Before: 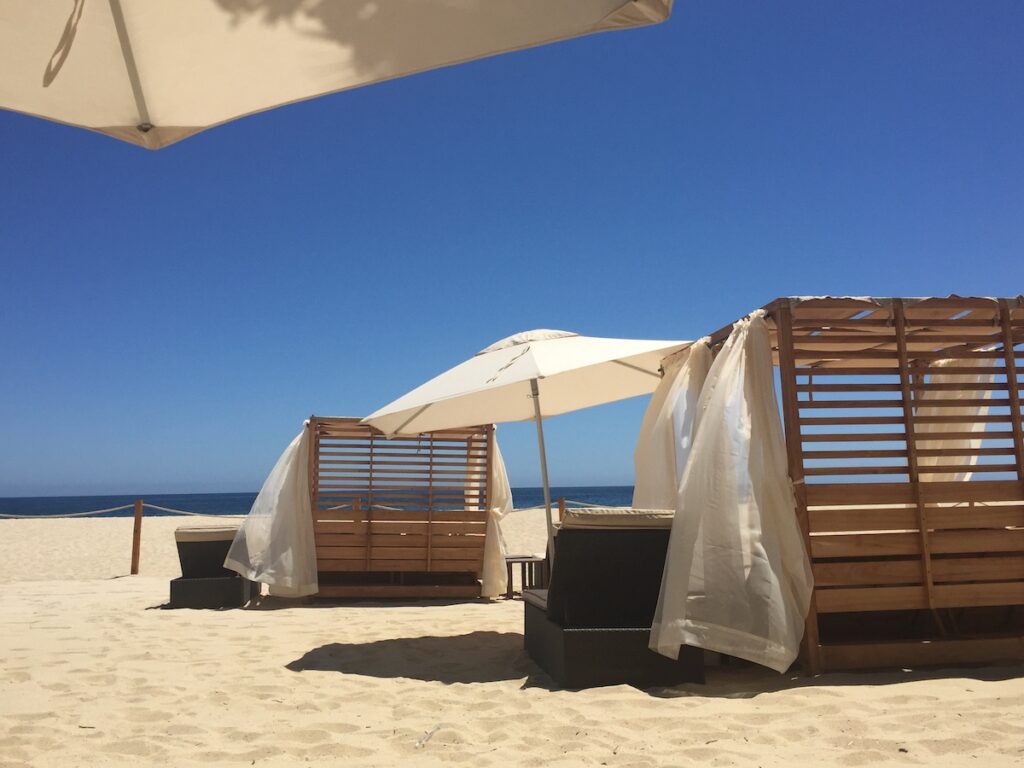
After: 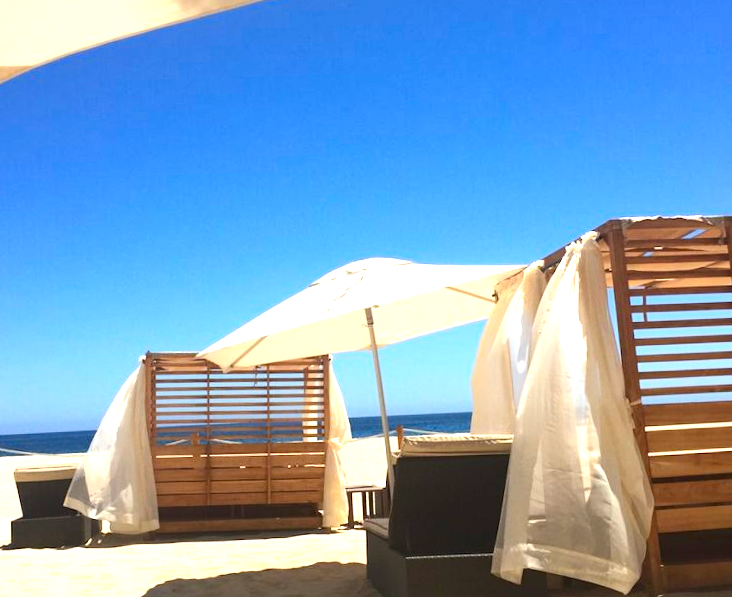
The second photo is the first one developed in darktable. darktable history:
rotate and perspective: rotation -1.77°, lens shift (horizontal) 0.004, automatic cropping off
color balance rgb: perceptual saturation grading › global saturation 10%, global vibrance 10%
exposure: black level correction 0, exposure 1.173 EV, compensate exposure bias true, compensate highlight preservation false
crop and rotate: left 17.046%, top 10.659%, right 12.989%, bottom 14.553%
contrast brightness saturation: contrast 0.13, brightness -0.05, saturation 0.16
